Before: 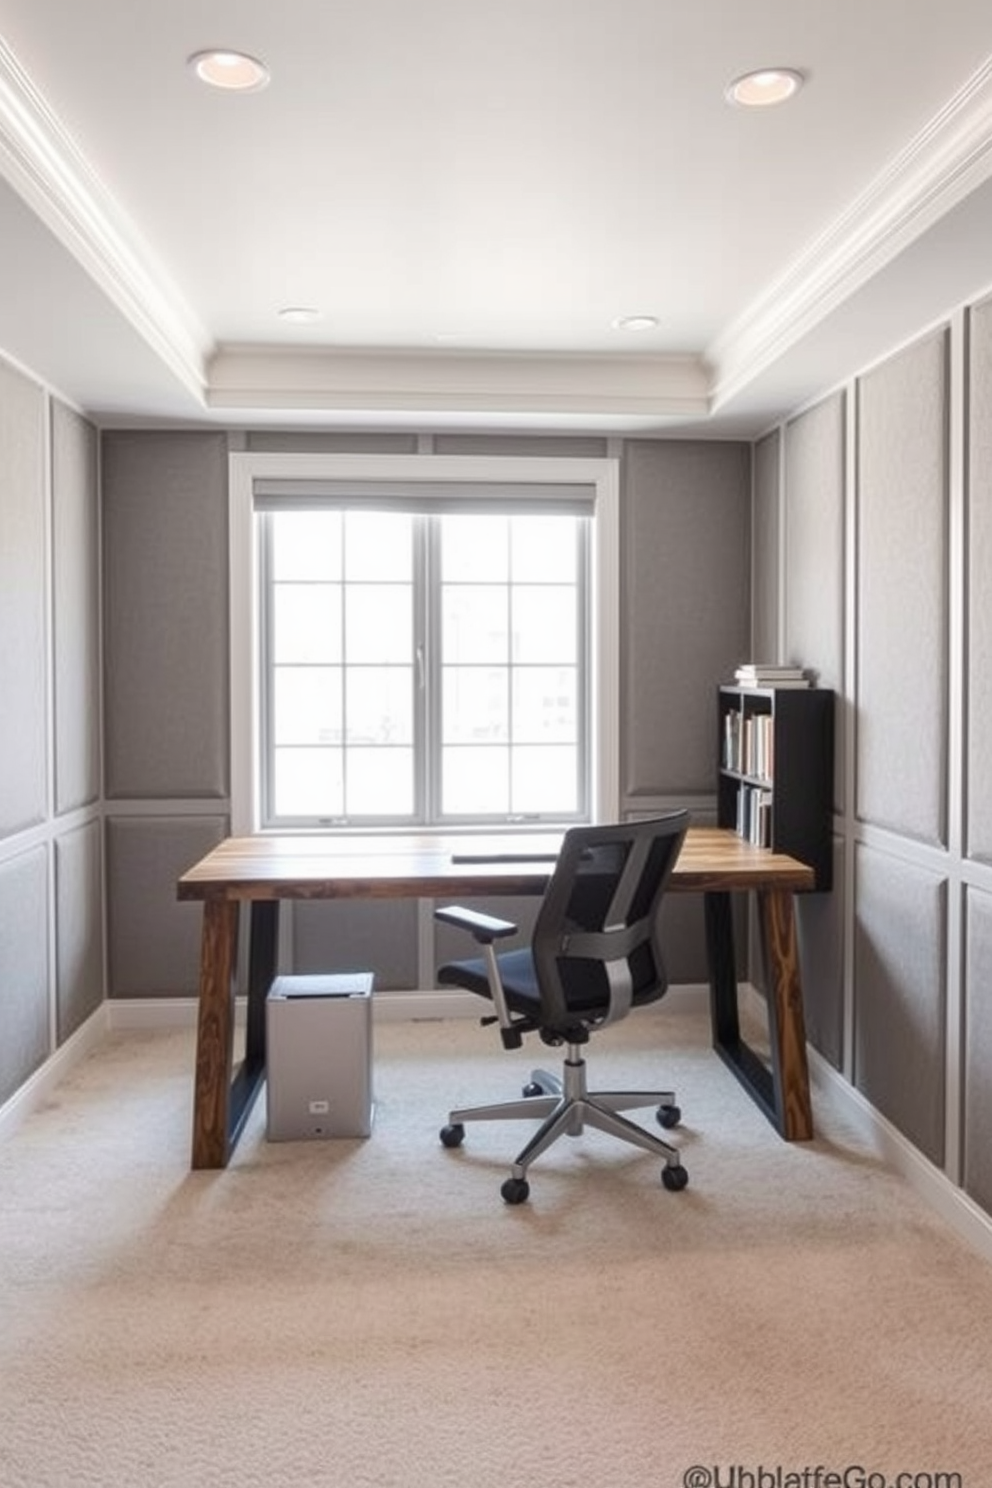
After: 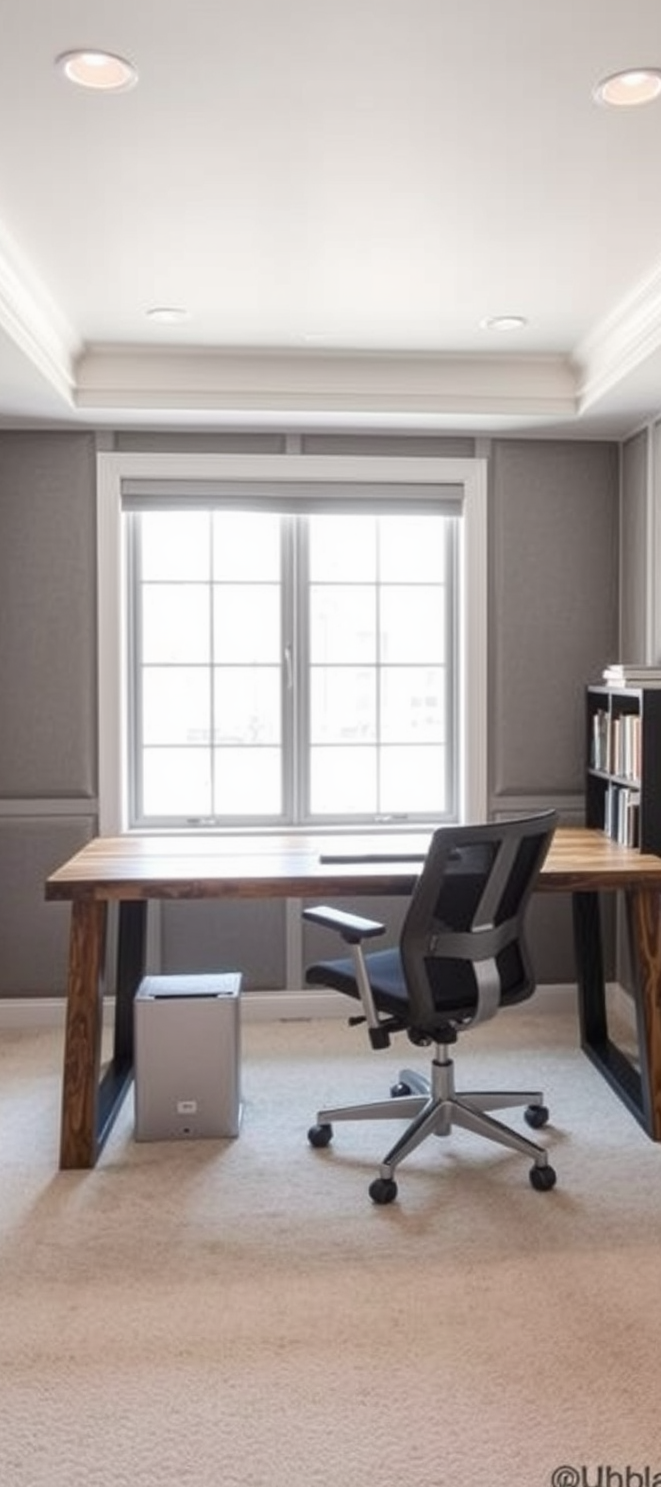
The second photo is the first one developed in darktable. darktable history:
crop and rotate: left 13.331%, right 19.99%
